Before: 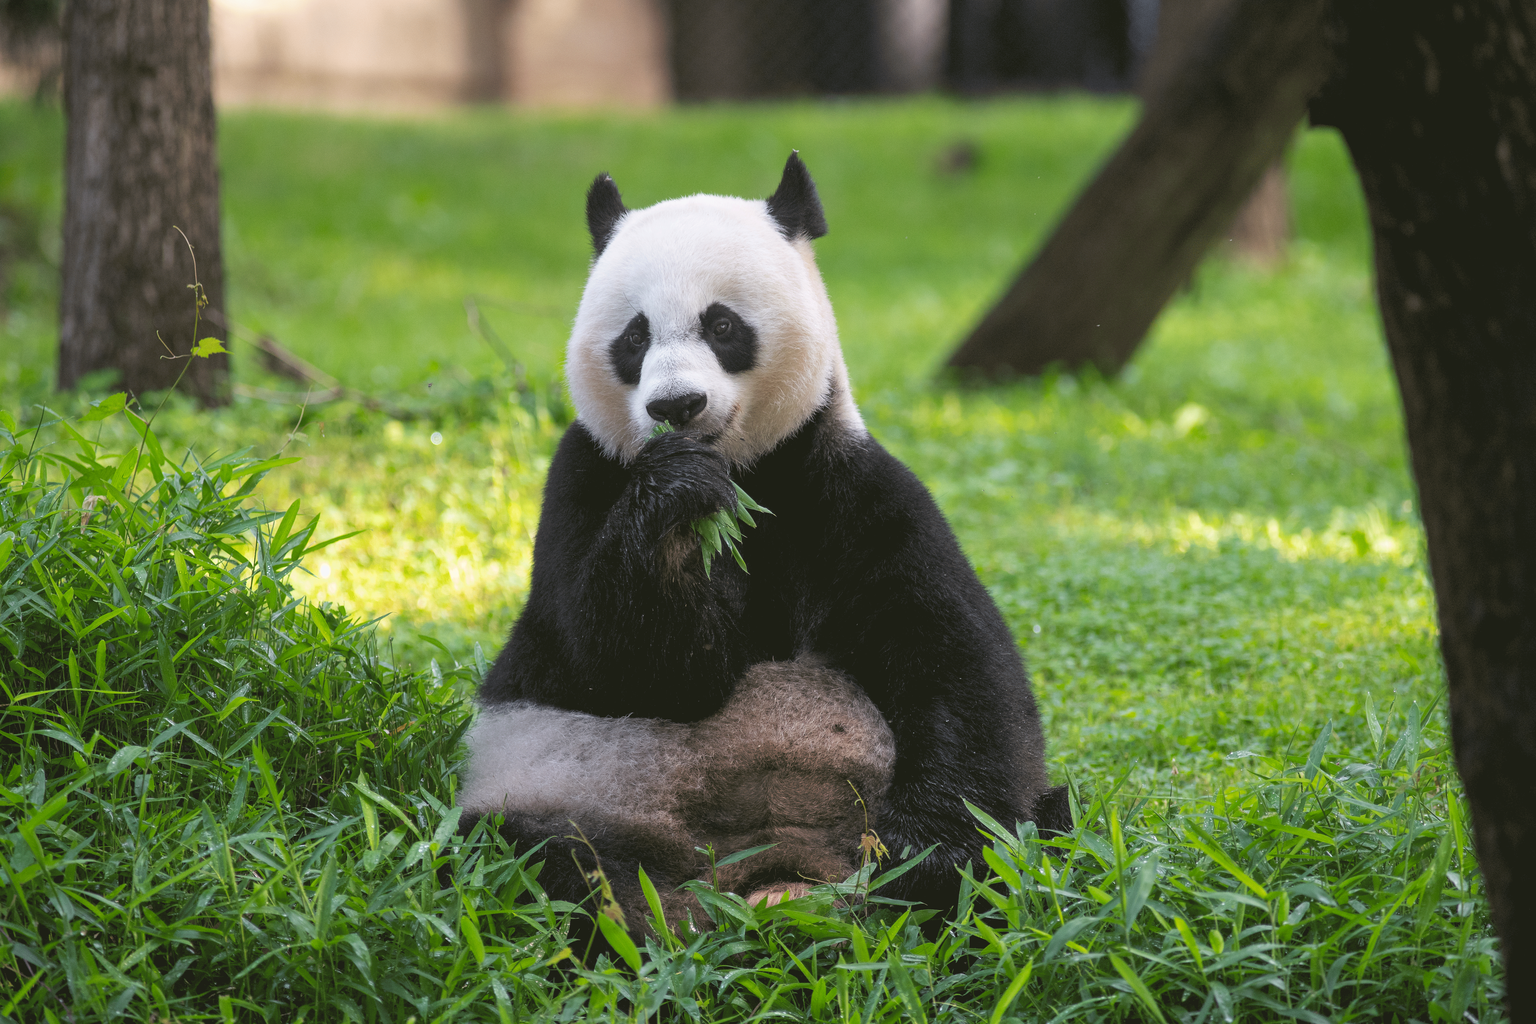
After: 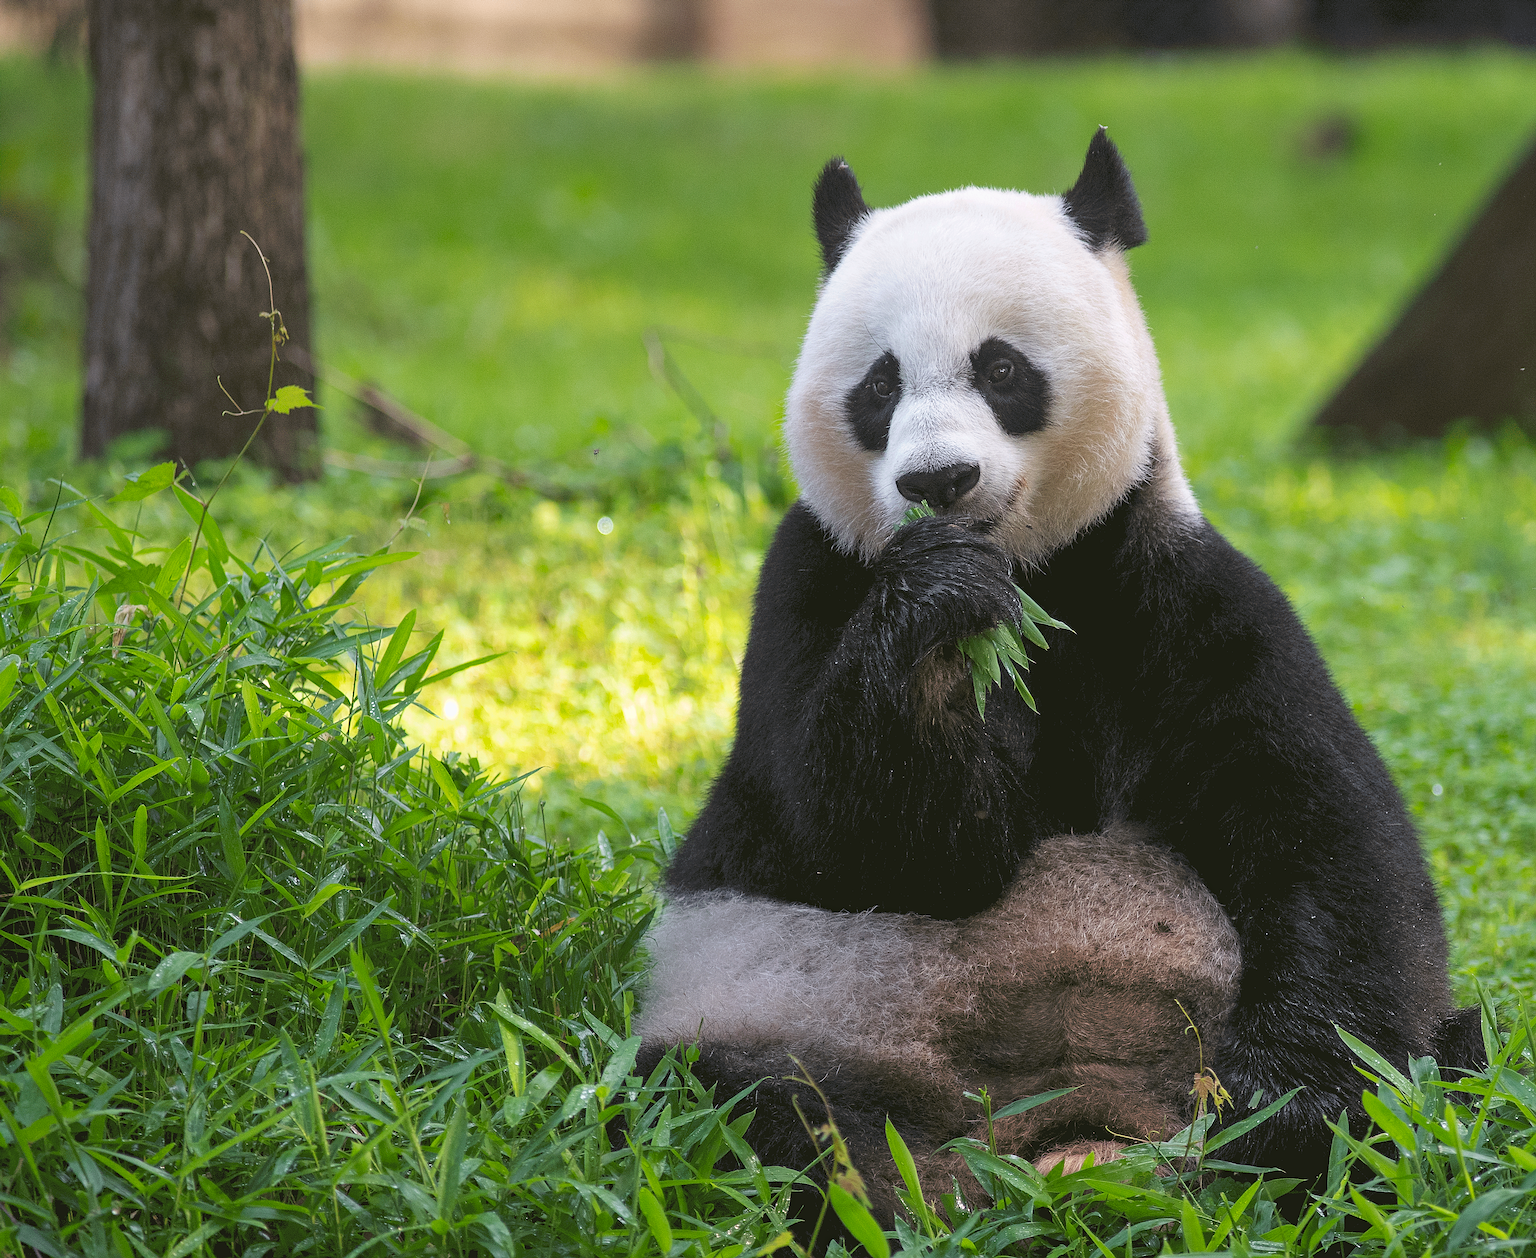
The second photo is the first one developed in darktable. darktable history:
haze removal: compatibility mode true, adaptive false
crop: top 5.815%, right 27.842%, bottom 5.488%
sharpen: on, module defaults
